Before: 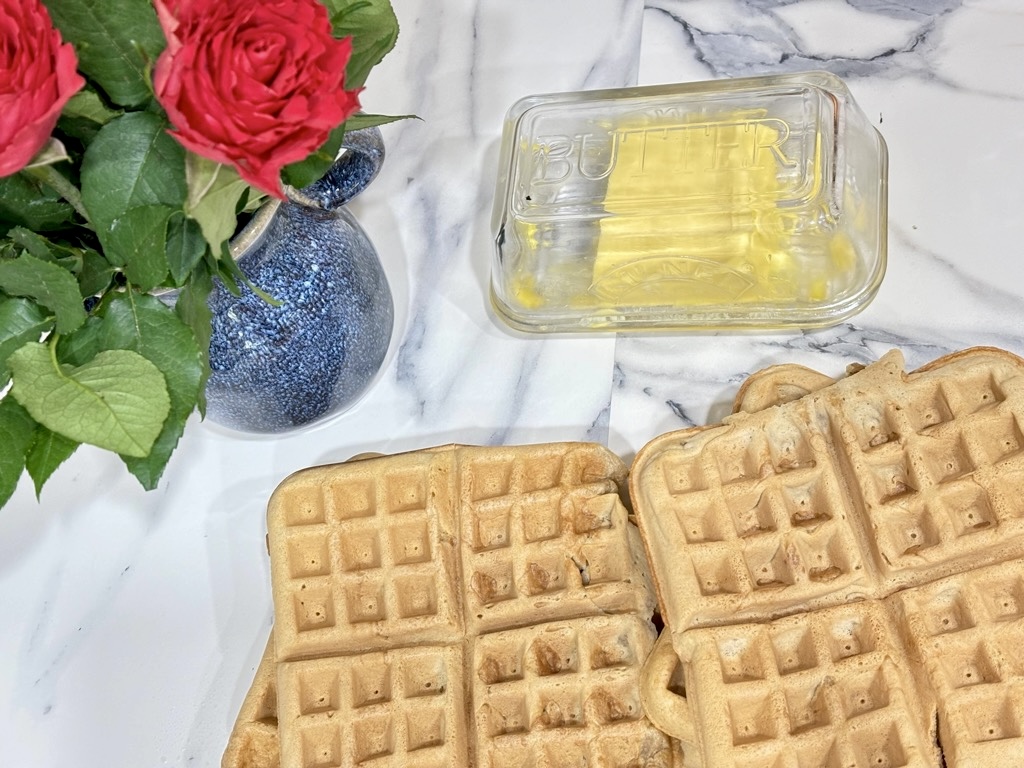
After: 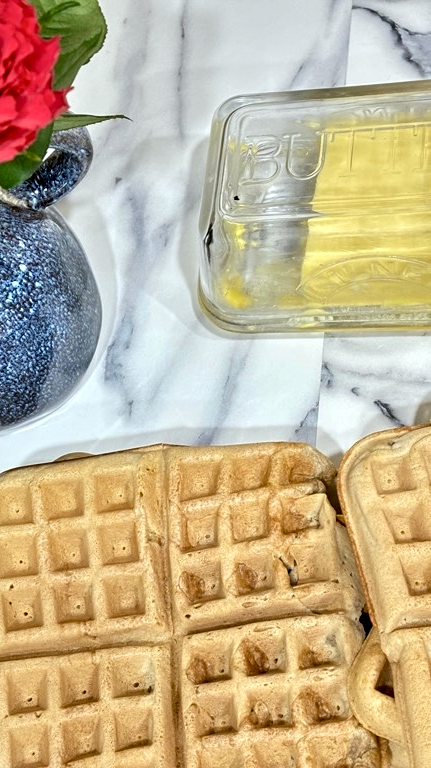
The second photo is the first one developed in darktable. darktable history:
contrast equalizer: y [[0.601, 0.6, 0.598, 0.598, 0.6, 0.601], [0.5 ×6], [0.5 ×6], [0 ×6], [0 ×6]]
crop: left 28.583%, right 29.231%
color balance: lift [1.004, 1.002, 1.002, 0.998], gamma [1, 1.007, 1.002, 0.993], gain [1, 0.977, 1.013, 1.023], contrast -3.64%
